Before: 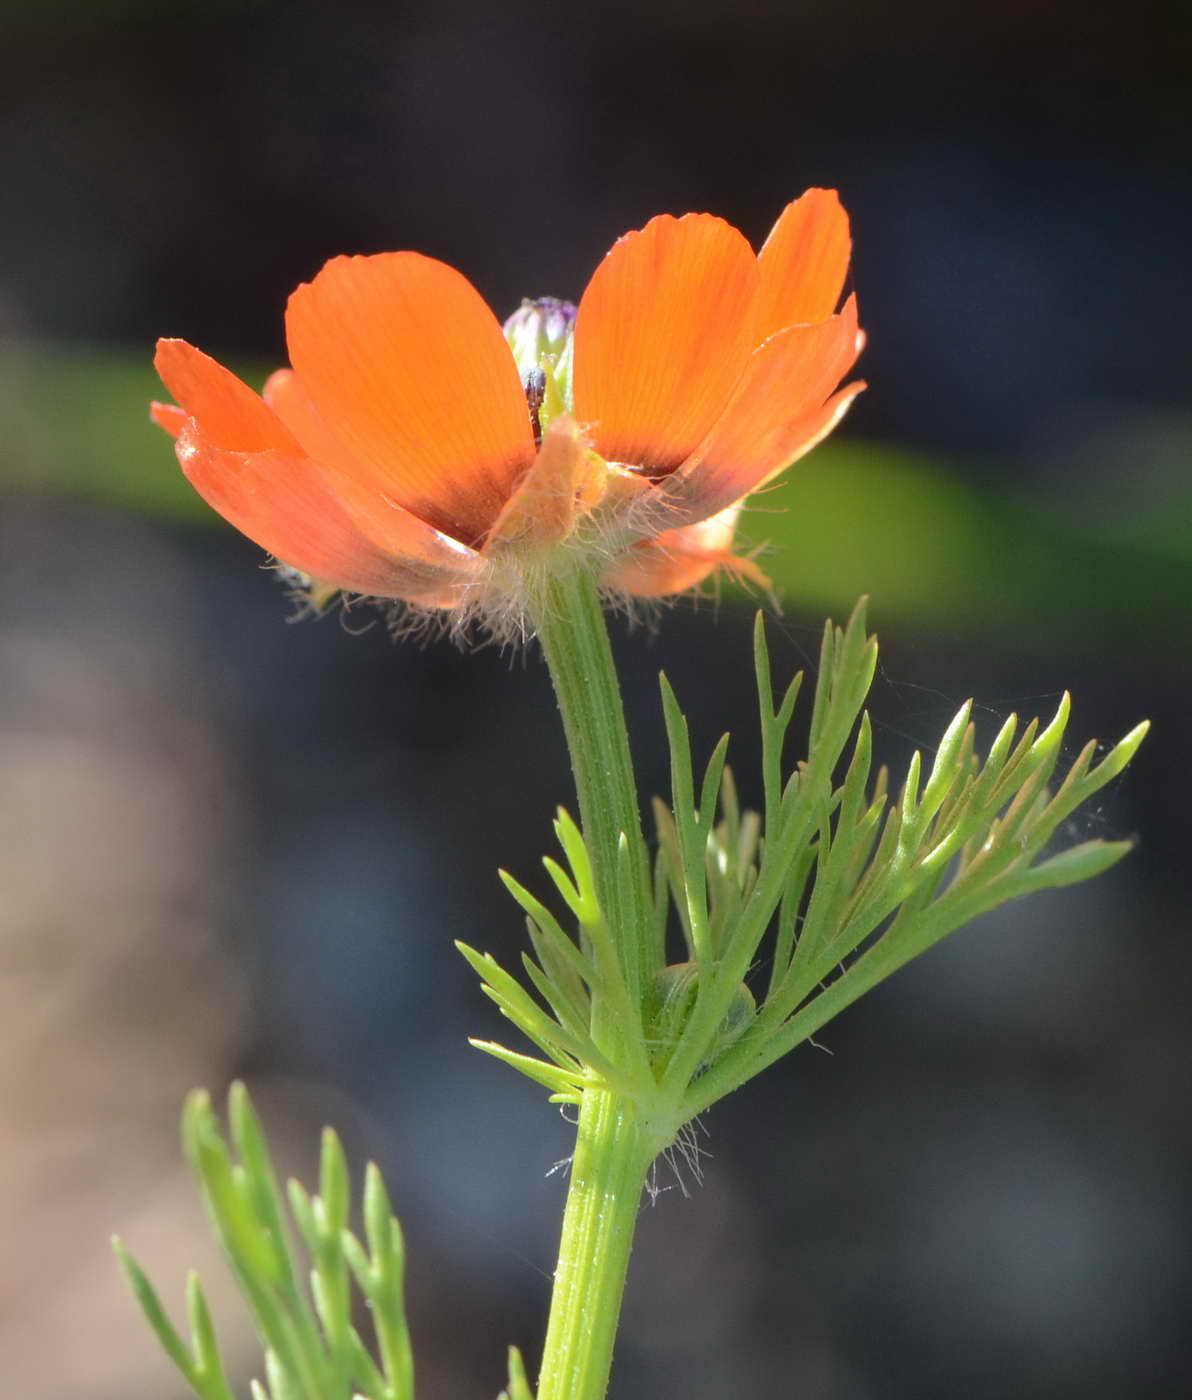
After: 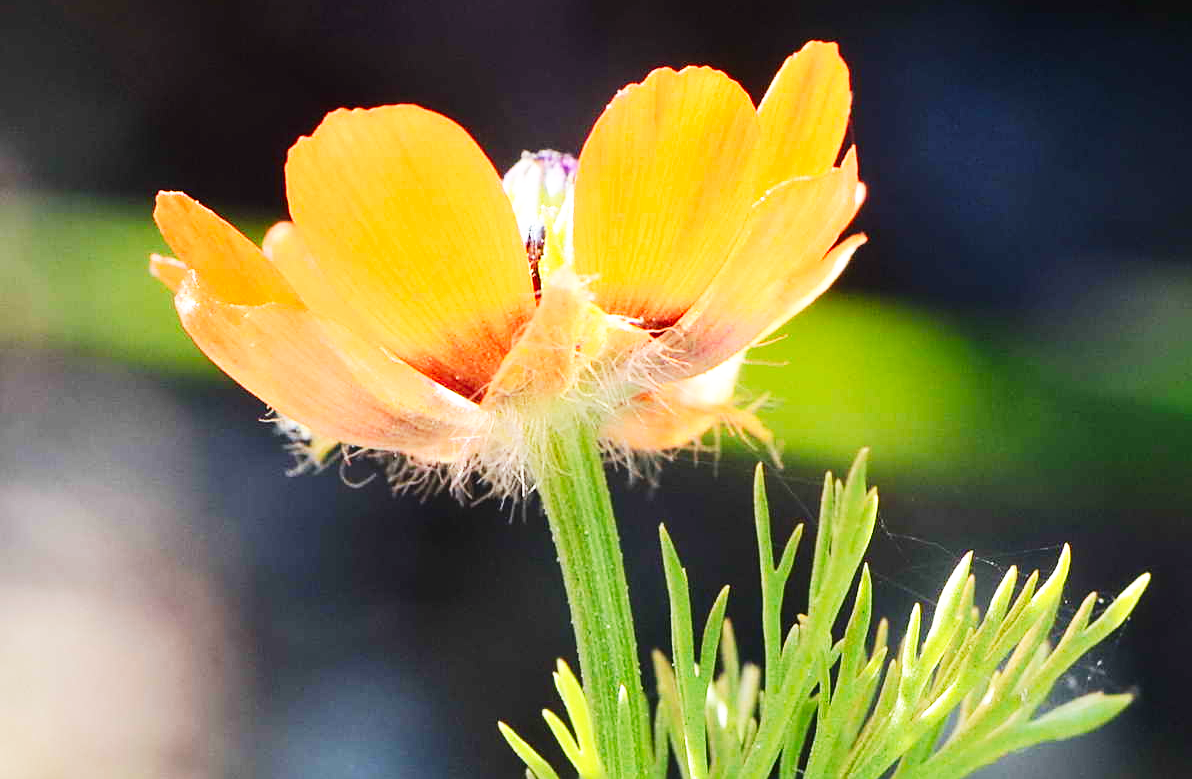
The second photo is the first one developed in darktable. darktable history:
sharpen: on, module defaults
contrast brightness saturation: contrast 0.075, saturation 0.016
crop and rotate: top 10.553%, bottom 33.751%
base curve: curves: ch0 [(0, 0) (0.007, 0.004) (0.027, 0.03) (0.046, 0.07) (0.207, 0.54) (0.442, 0.872) (0.673, 0.972) (1, 1)], preserve colors none
